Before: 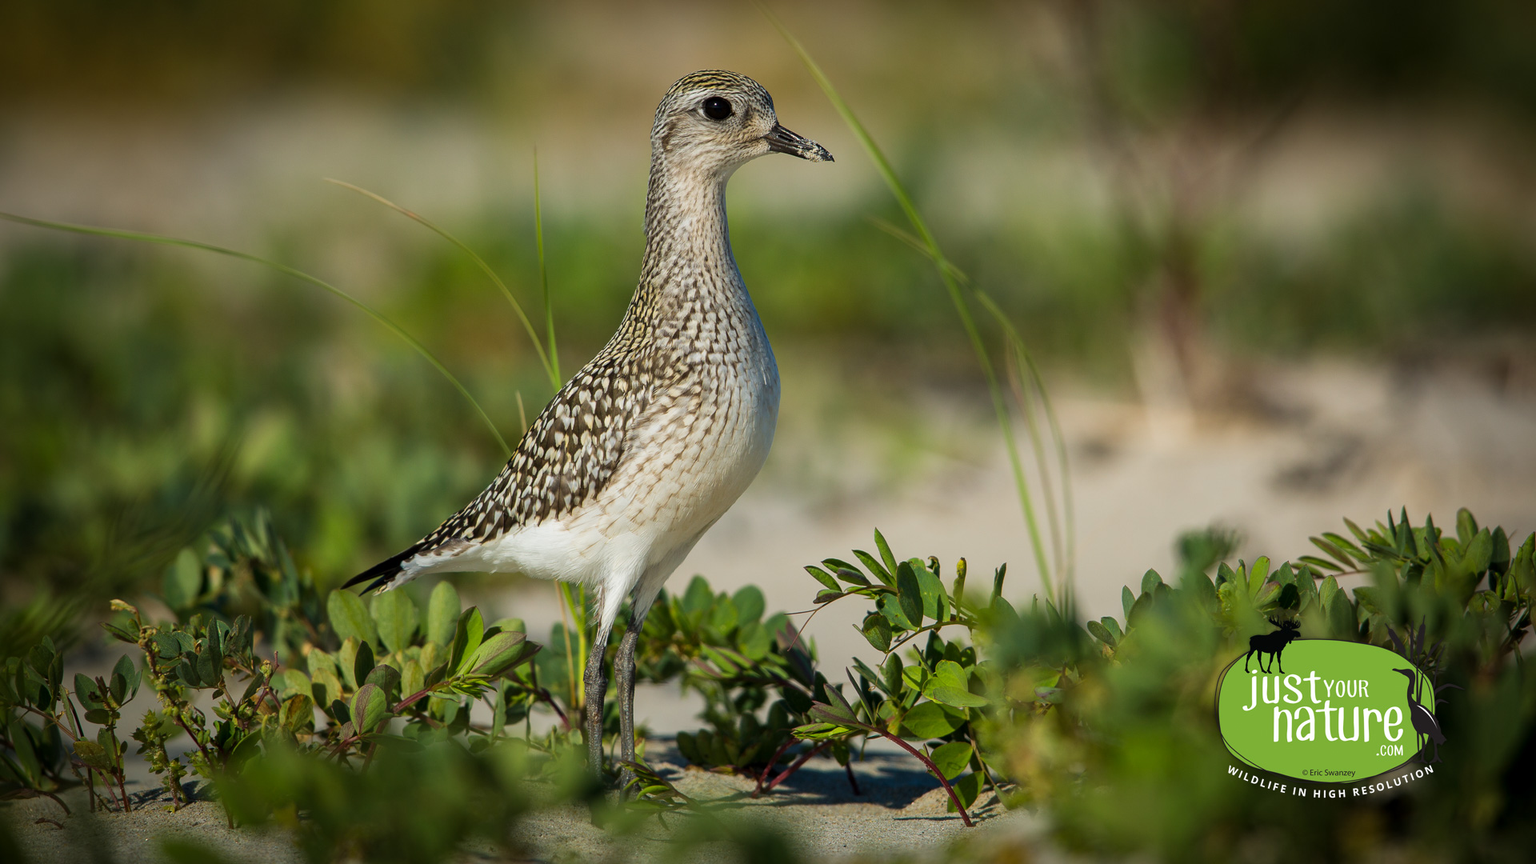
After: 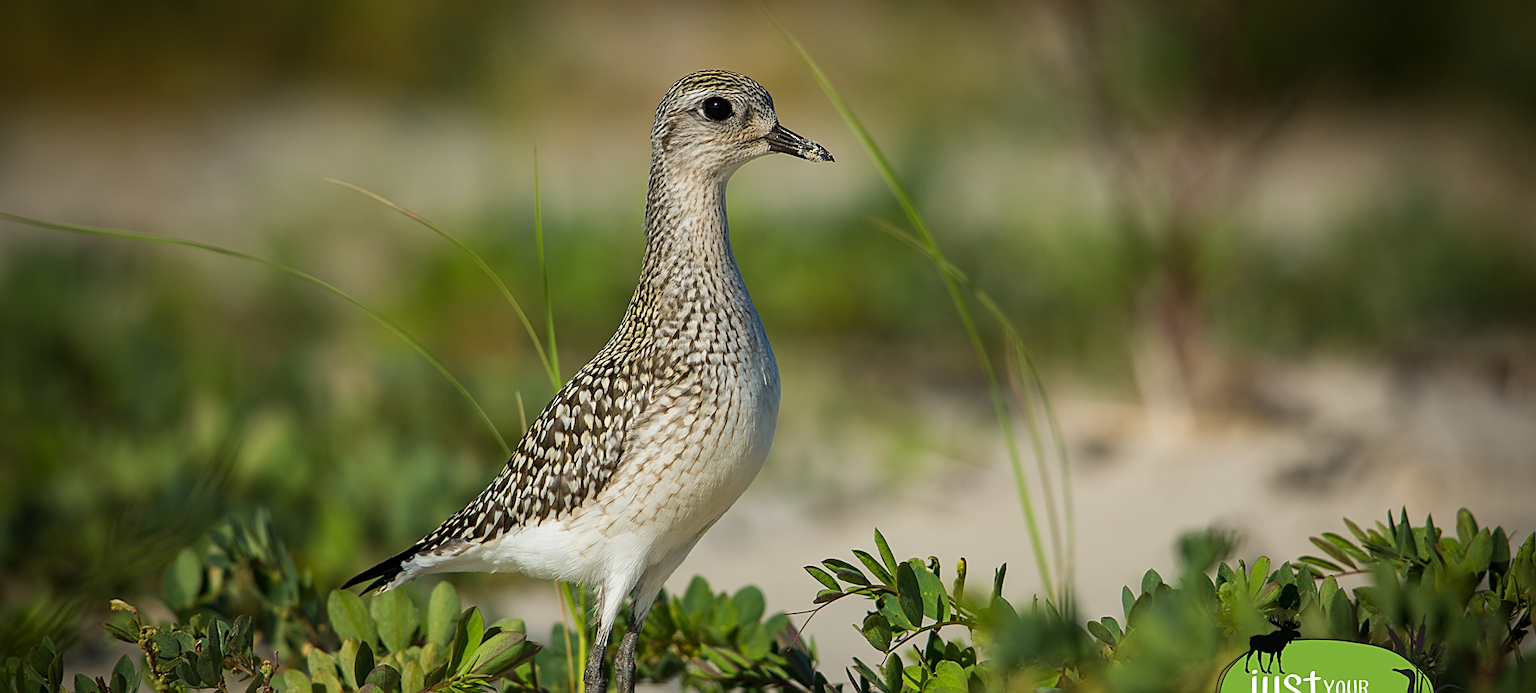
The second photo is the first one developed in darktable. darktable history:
crop: bottom 19.644%
sharpen: on, module defaults
